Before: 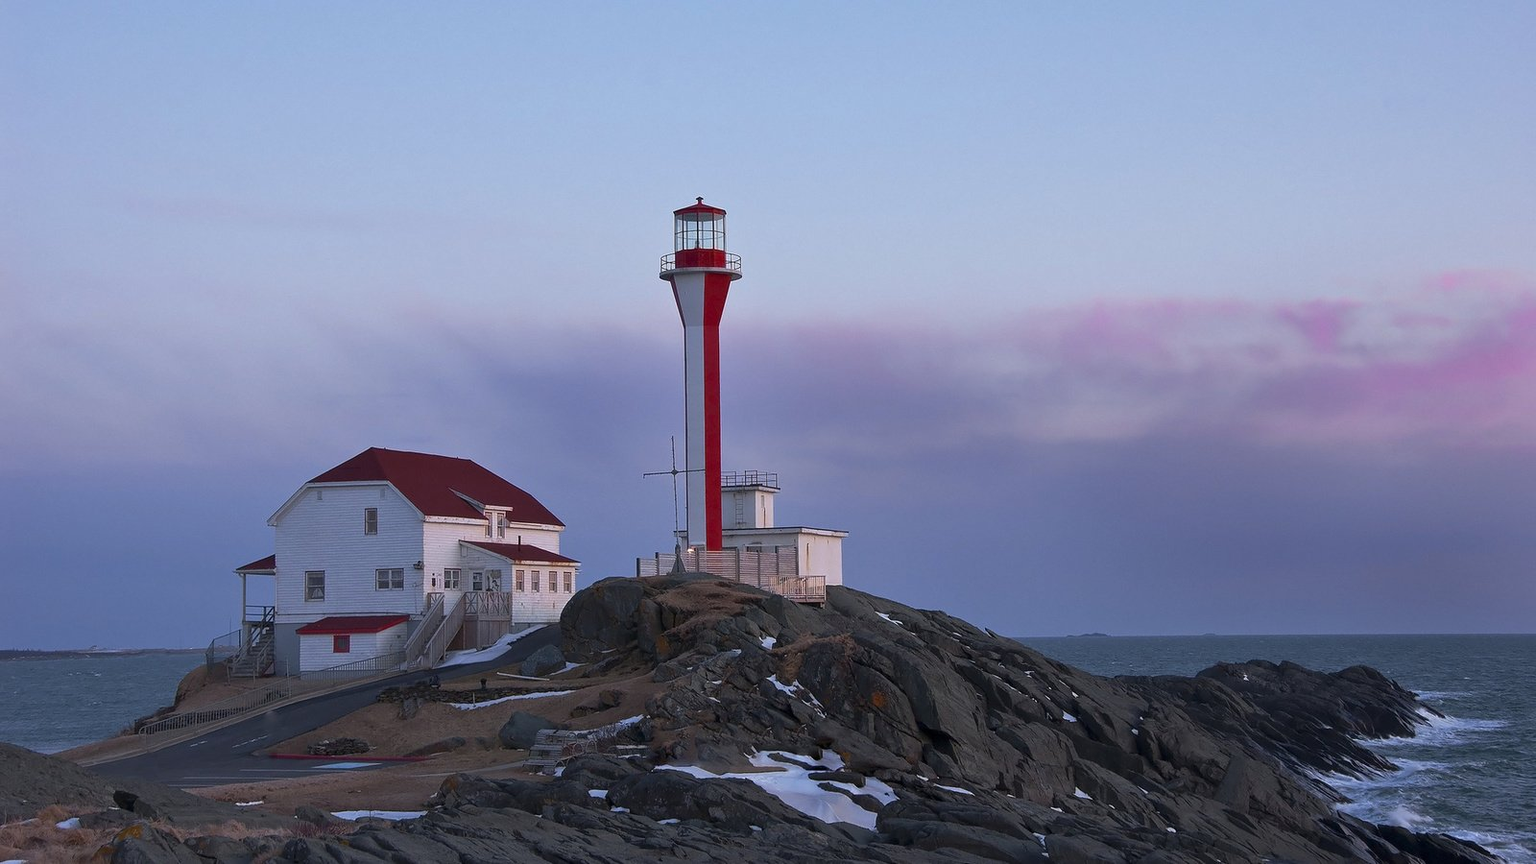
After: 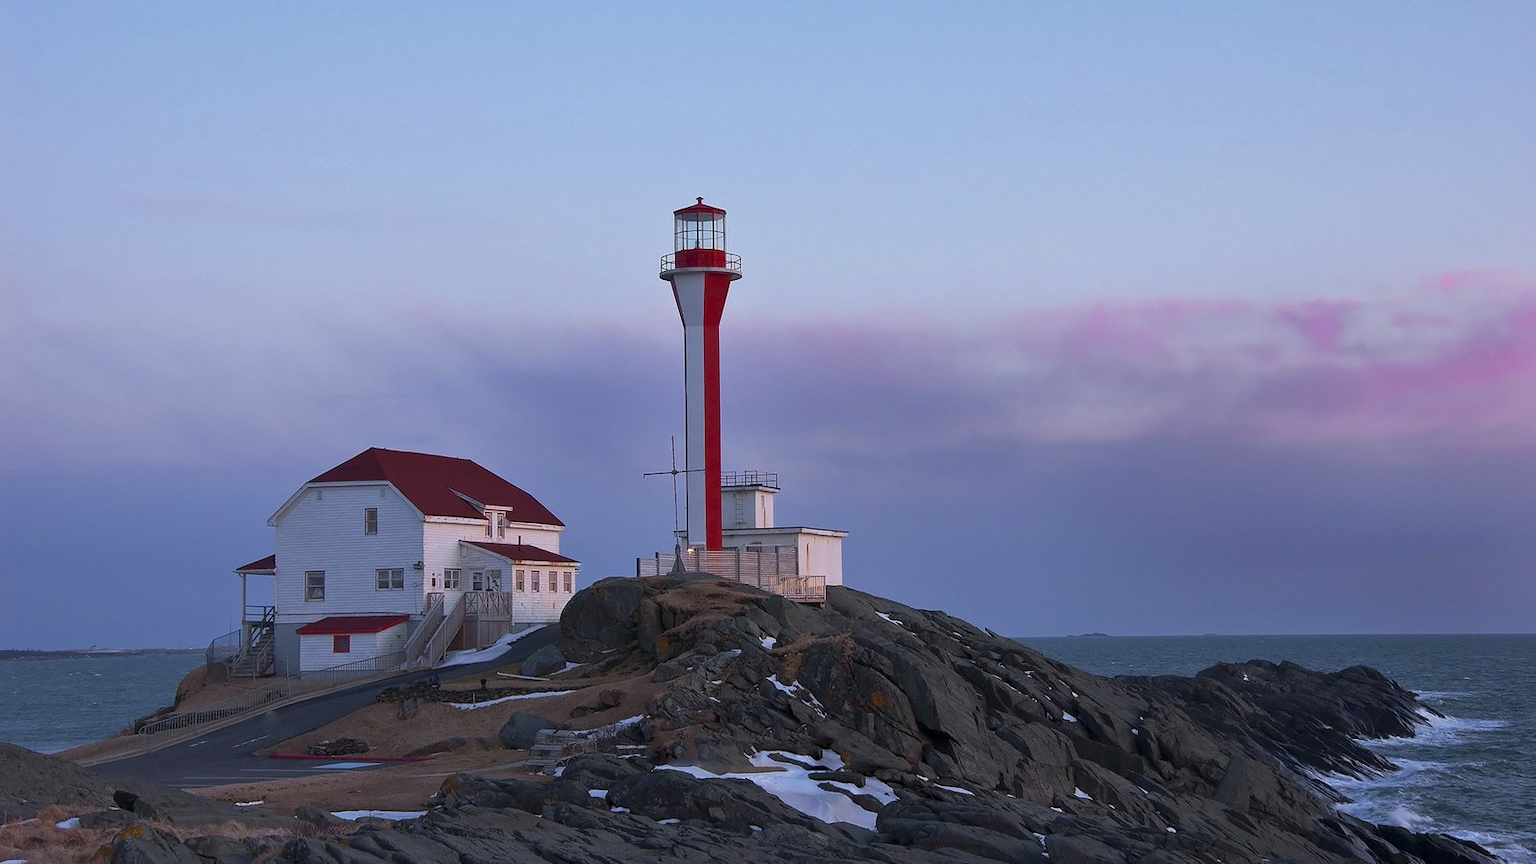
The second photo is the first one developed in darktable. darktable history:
velvia: strength 10.53%
